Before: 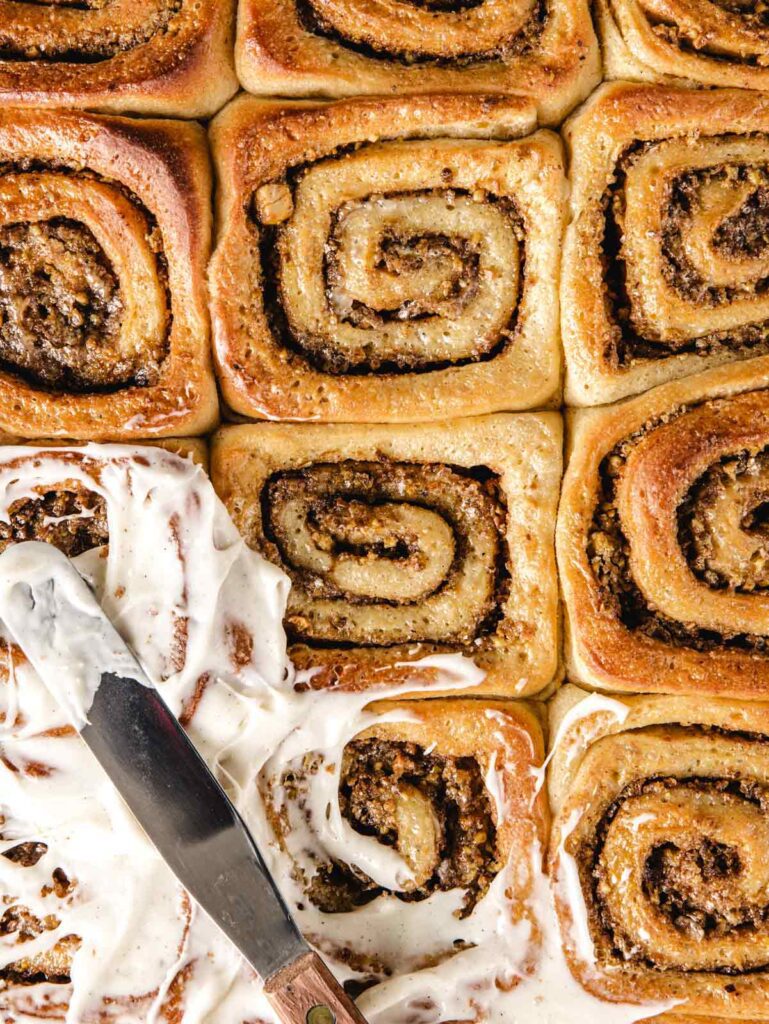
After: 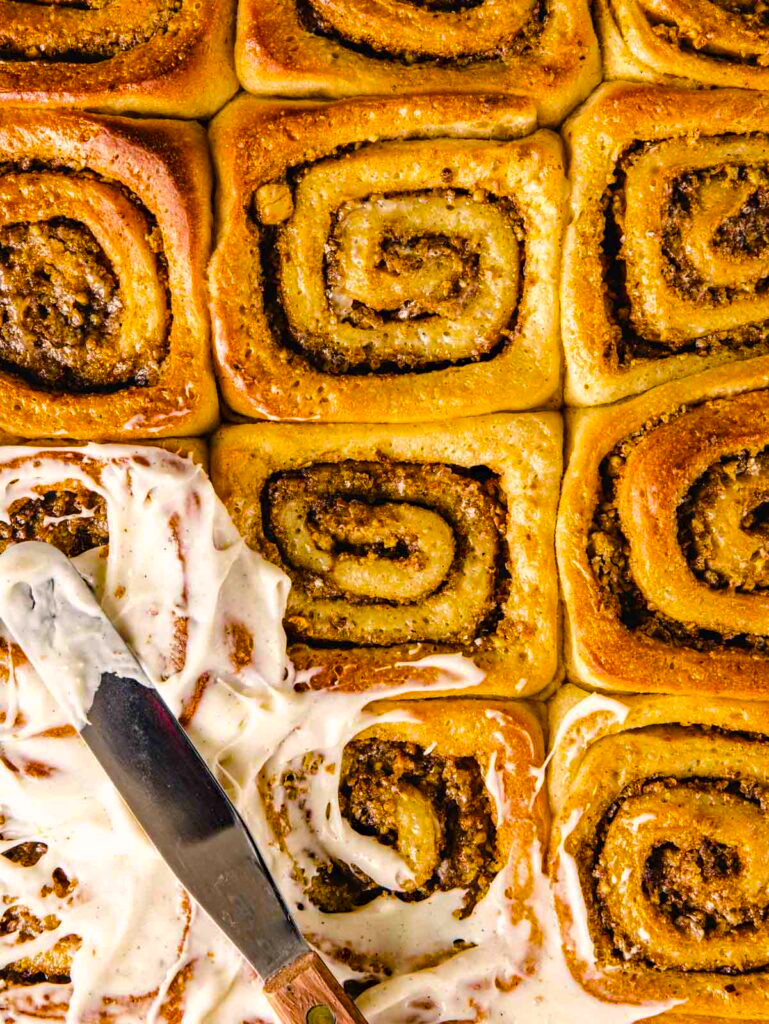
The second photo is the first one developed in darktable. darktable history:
color balance rgb: highlights gain › chroma 1.094%, highlights gain › hue 60.03°, linear chroma grading › global chroma 12.787%, perceptual saturation grading › global saturation 29.78%, global vibrance 20%
haze removal: strength 0.286, distance 0.256, compatibility mode true, adaptive false
